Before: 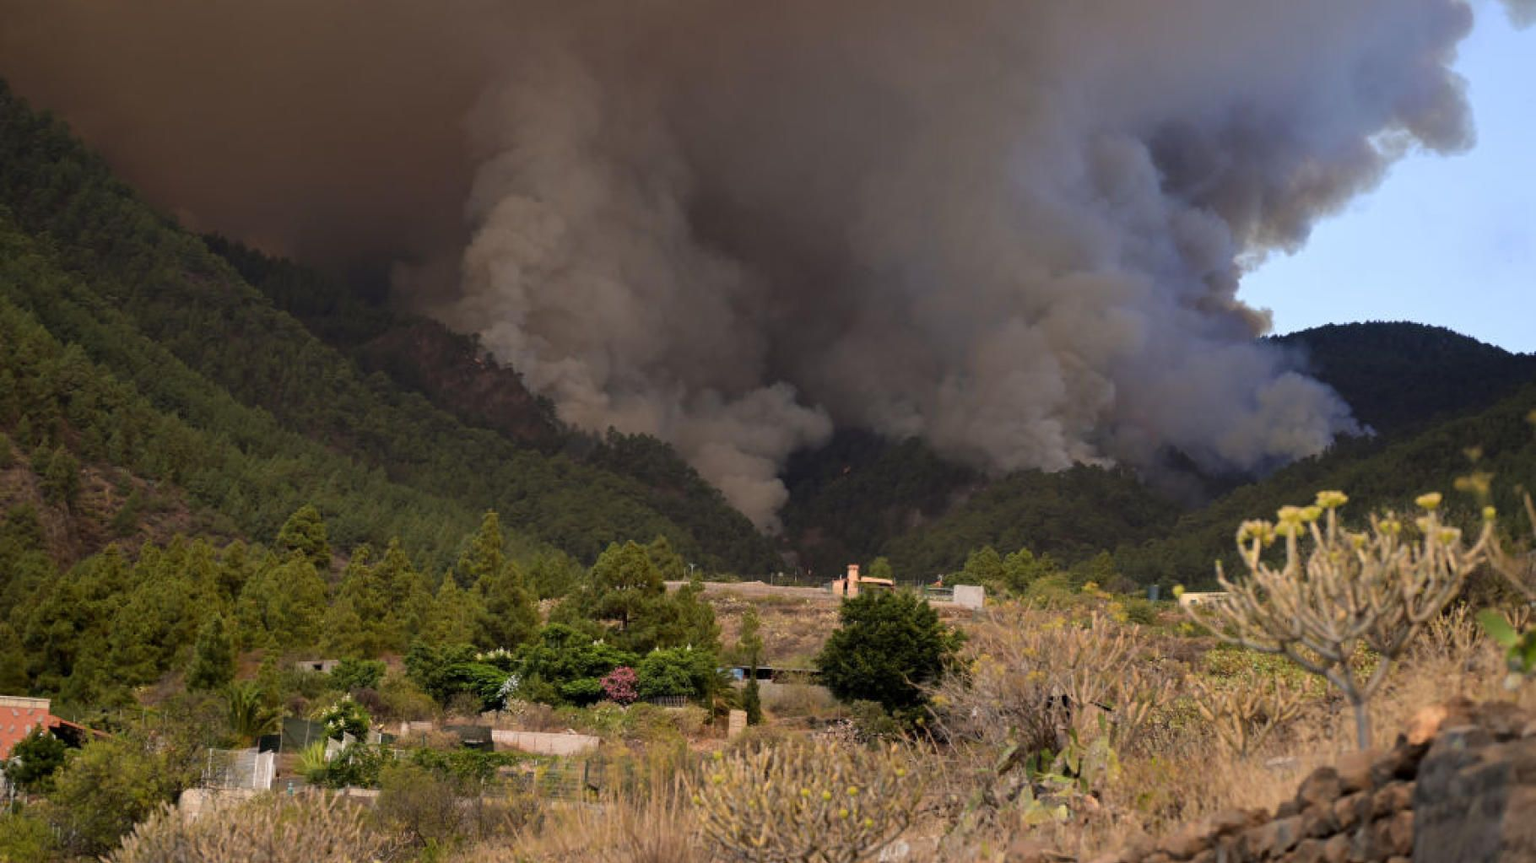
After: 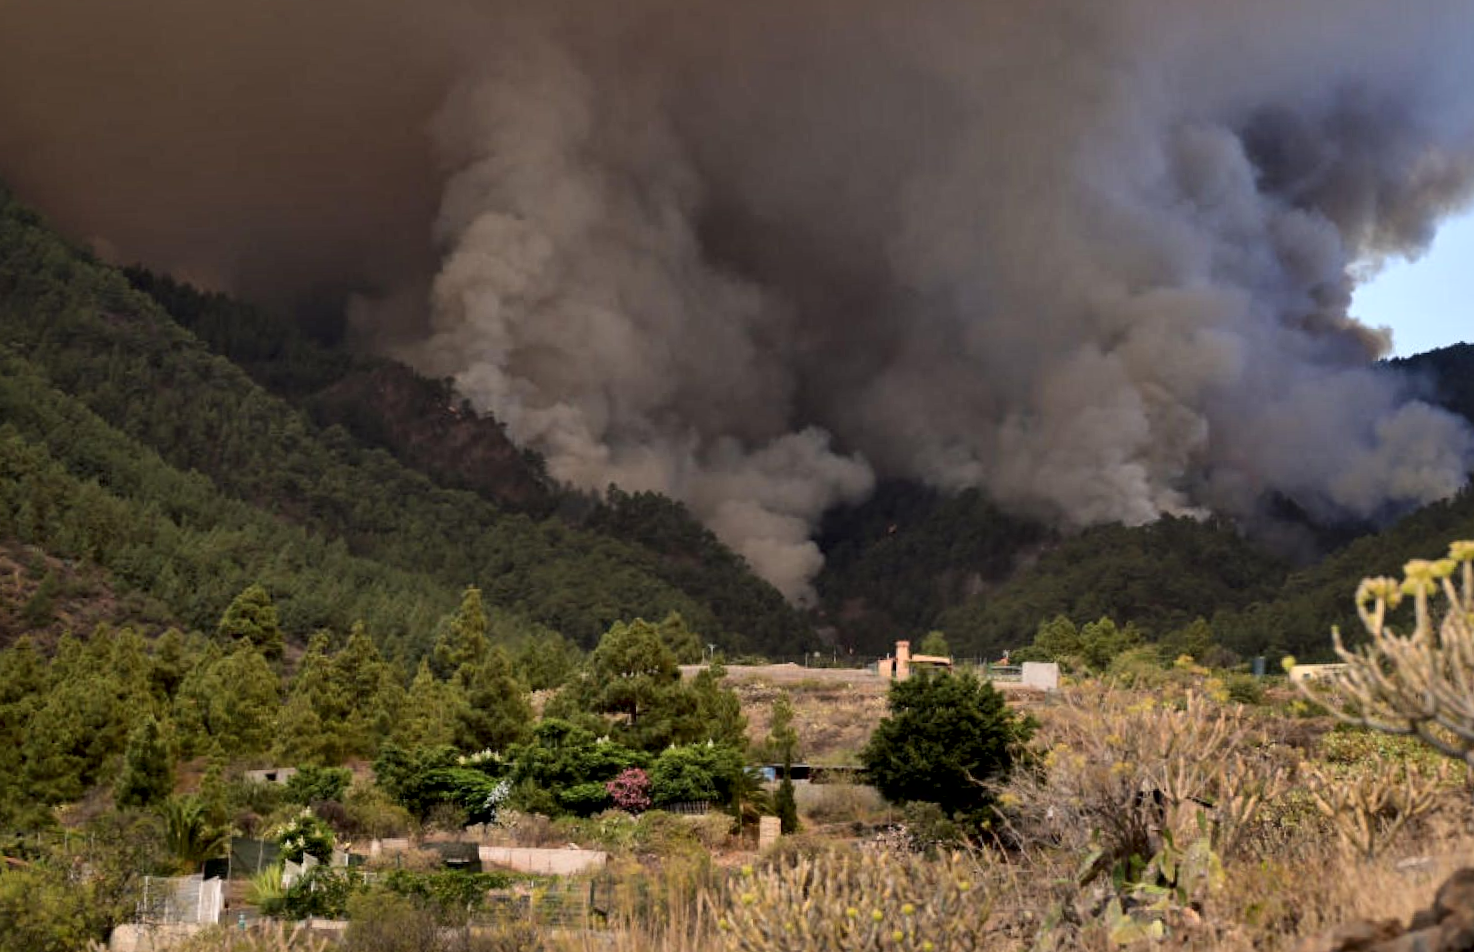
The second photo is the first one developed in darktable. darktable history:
crop and rotate: angle 1.31°, left 4.39%, top 0.694%, right 11.311%, bottom 2.412%
local contrast: mode bilateral grid, contrast 26, coarseness 59, detail 151%, midtone range 0.2
